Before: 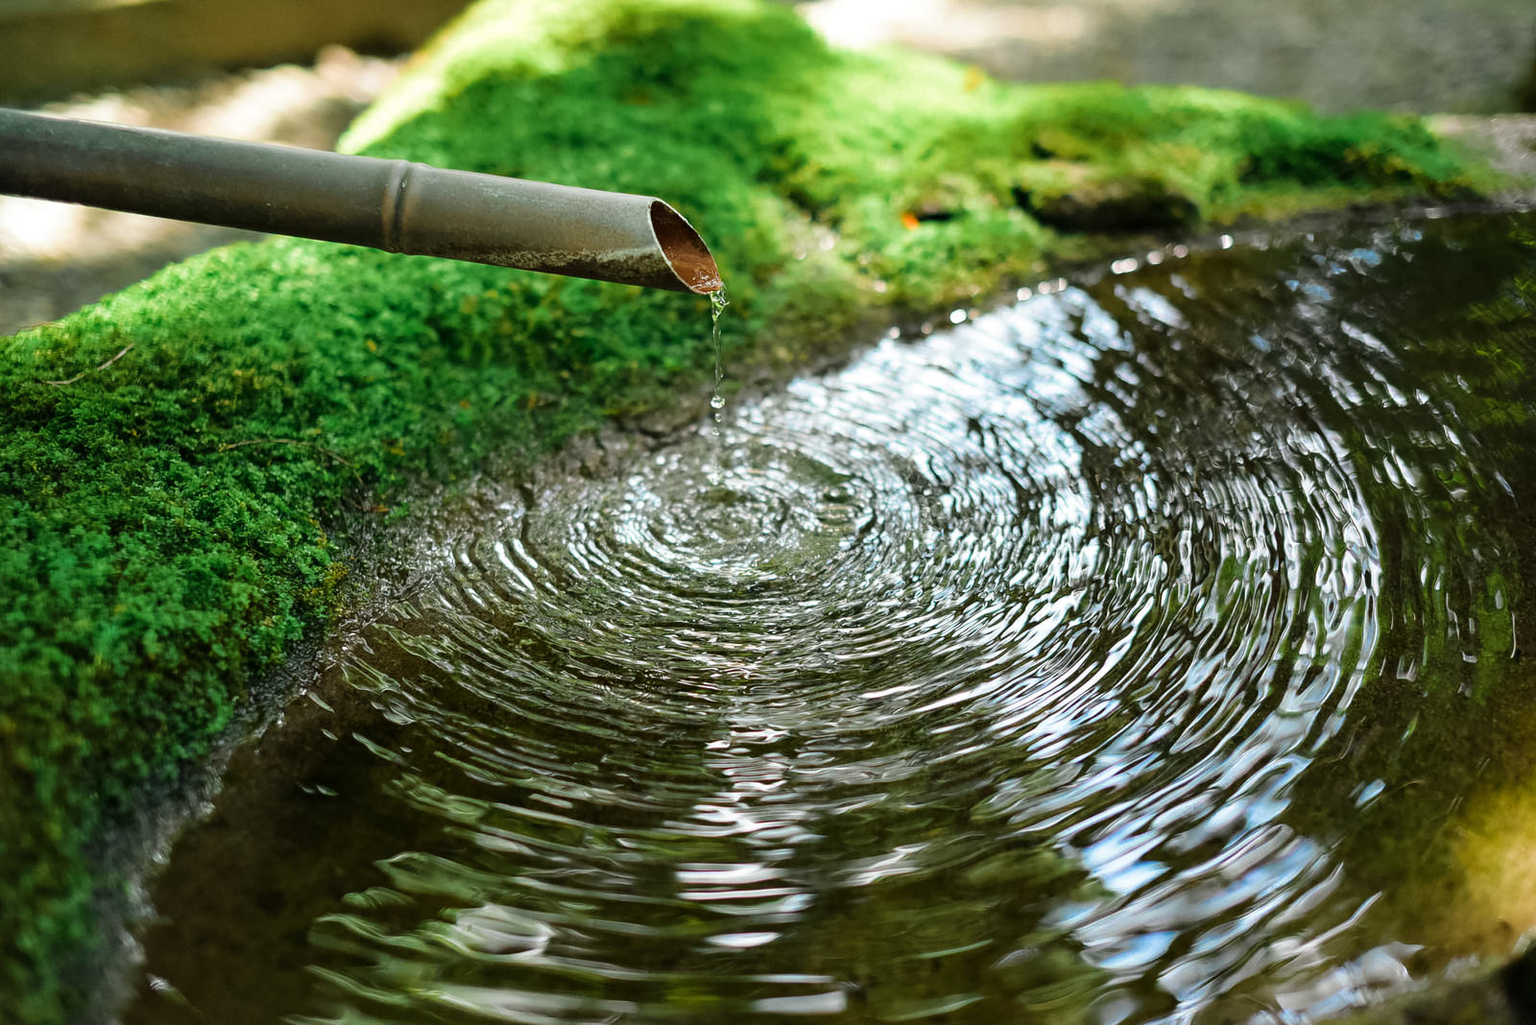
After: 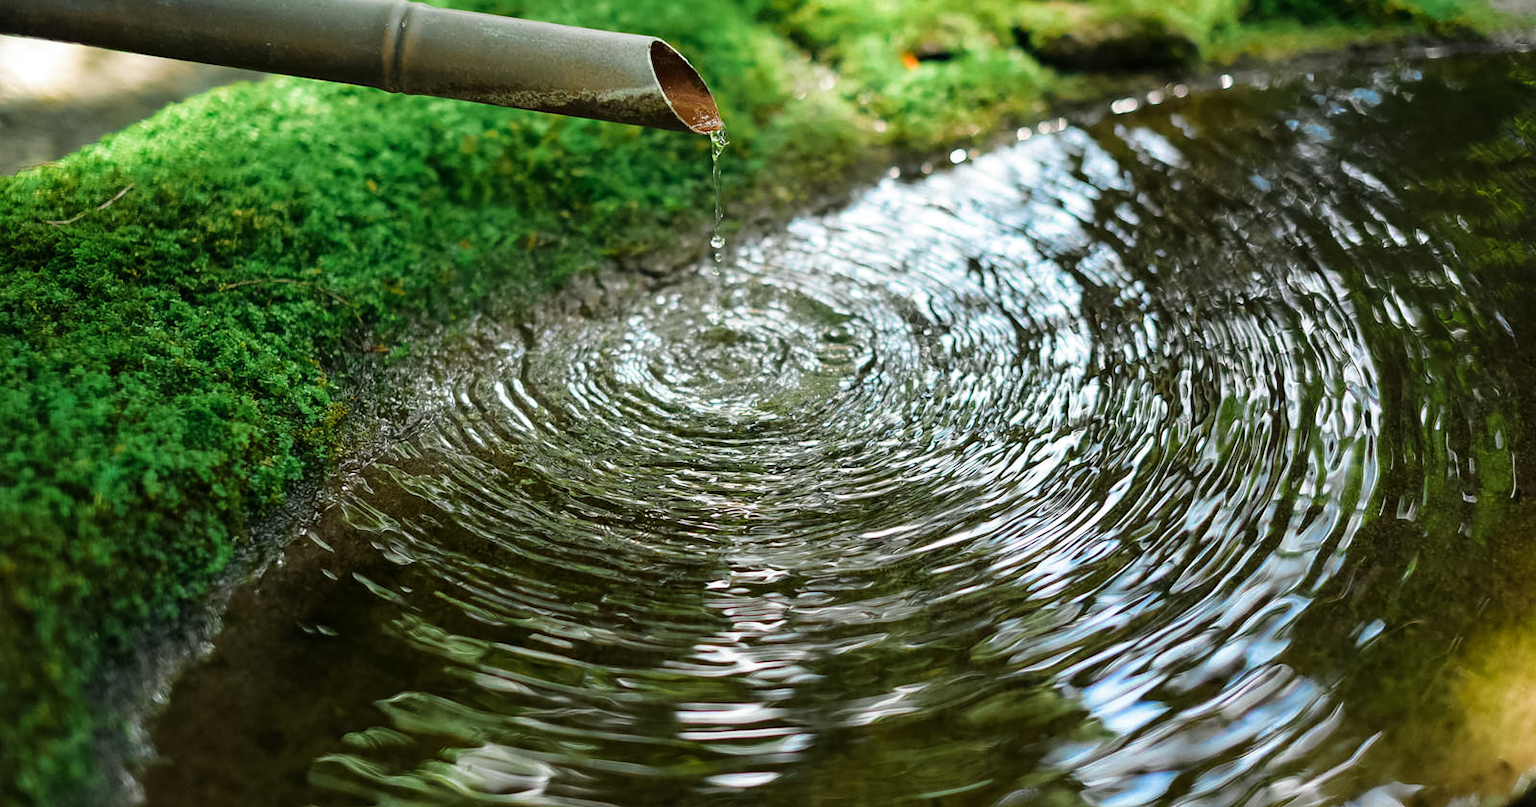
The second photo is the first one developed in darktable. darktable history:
crop and rotate: top 15.691%, bottom 5.505%
